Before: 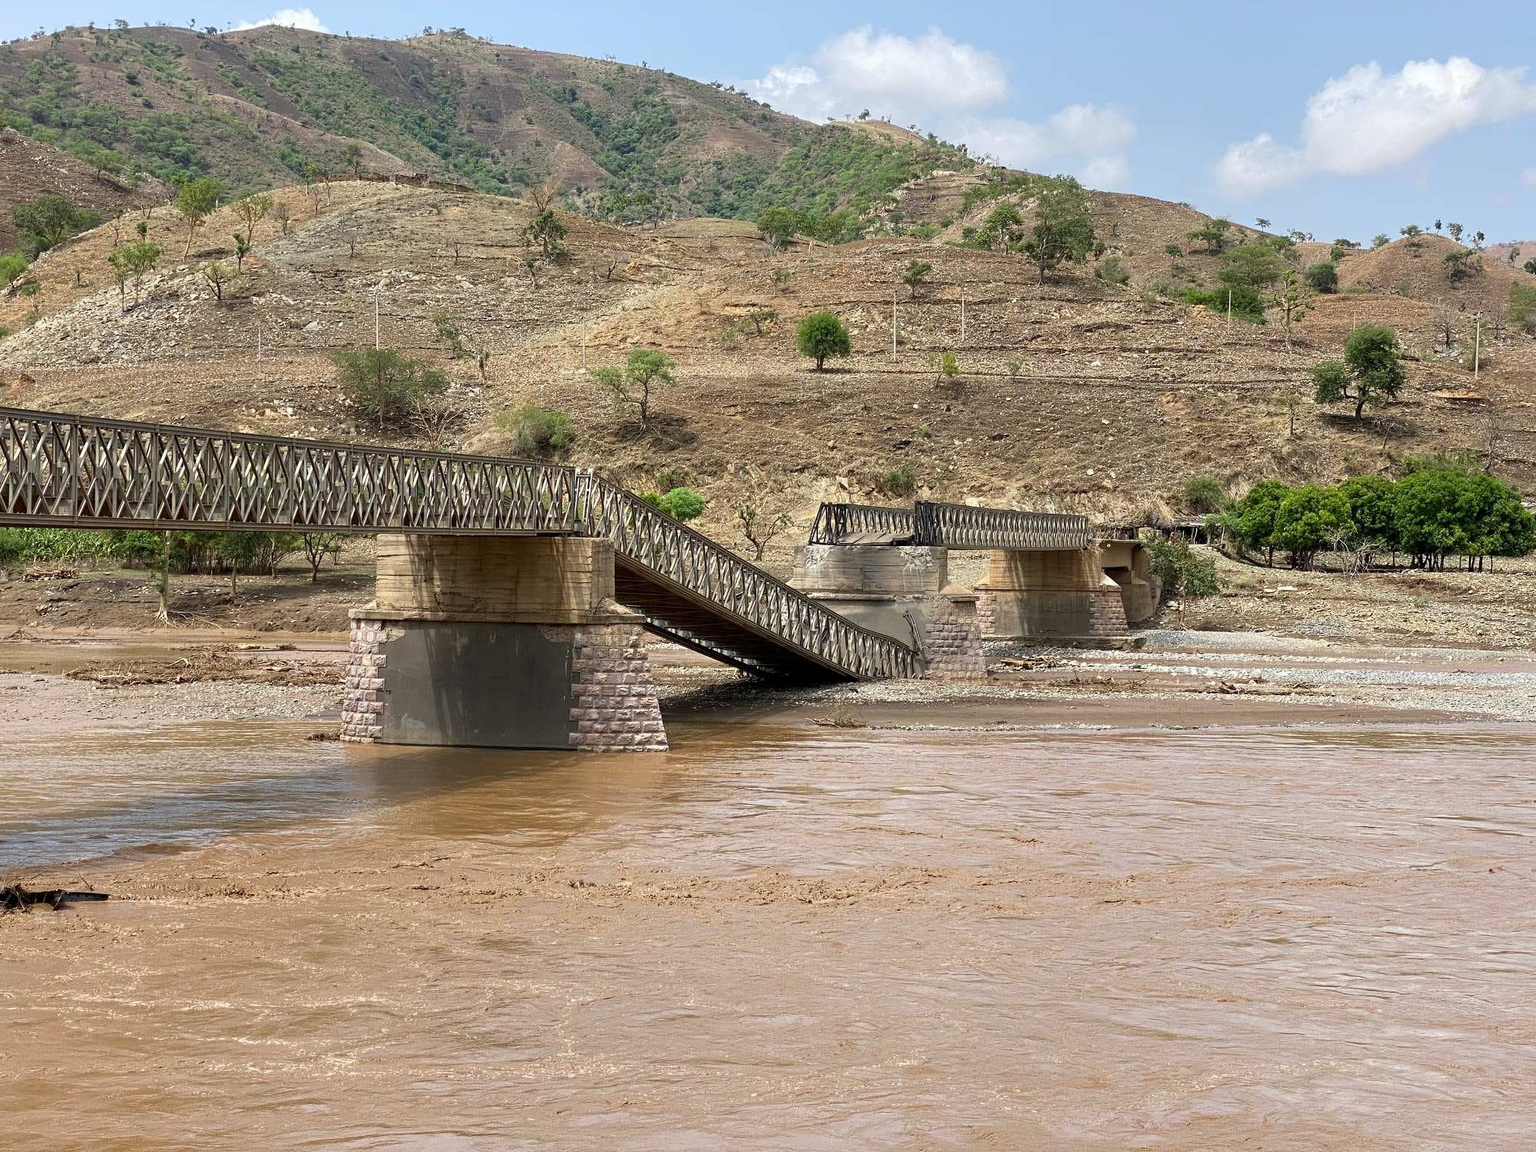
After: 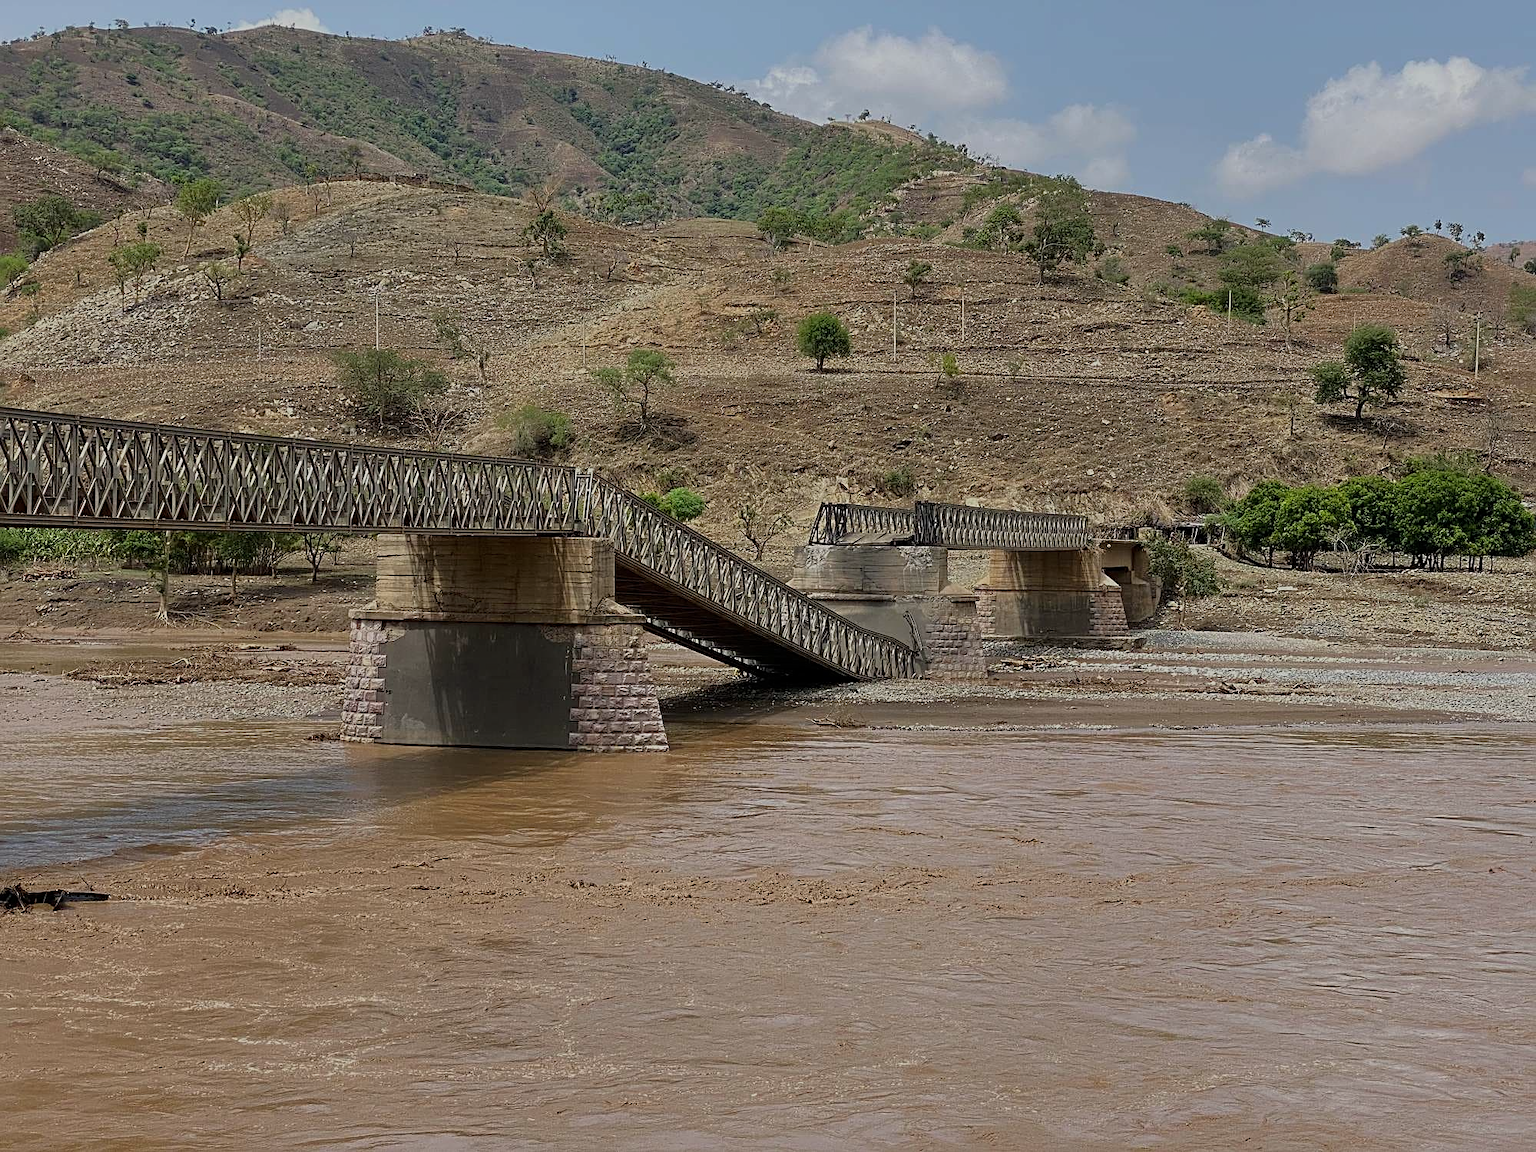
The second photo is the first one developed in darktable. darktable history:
exposure: black level correction 0, exposure 1.1 EV, compensate exposure bias true, compensate highlight preservation false
sharpen: on, module defaults
tone equalizer: -8 EV -2 EV, -7 EV -2 EV, -6 EV -2 EV, -5 EV -2 EV, -4 EV -2 EV, -3 EV -2 EV, -2 EV -2 EV, -1 EV -1.63 EV, +0 EV -2 EV
